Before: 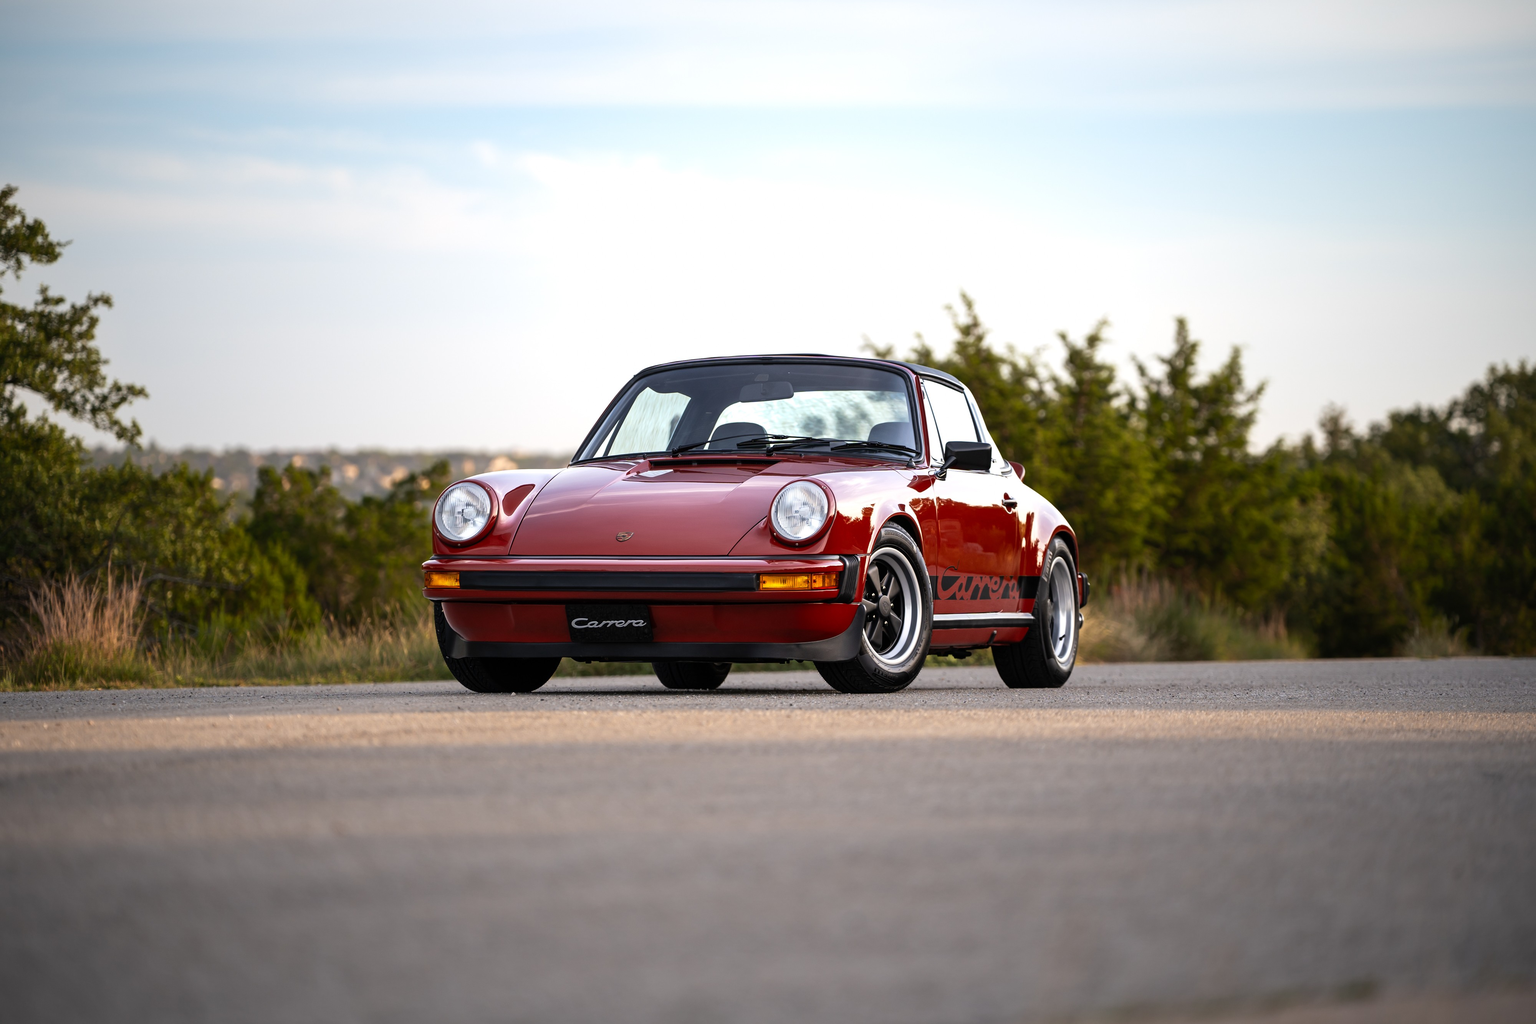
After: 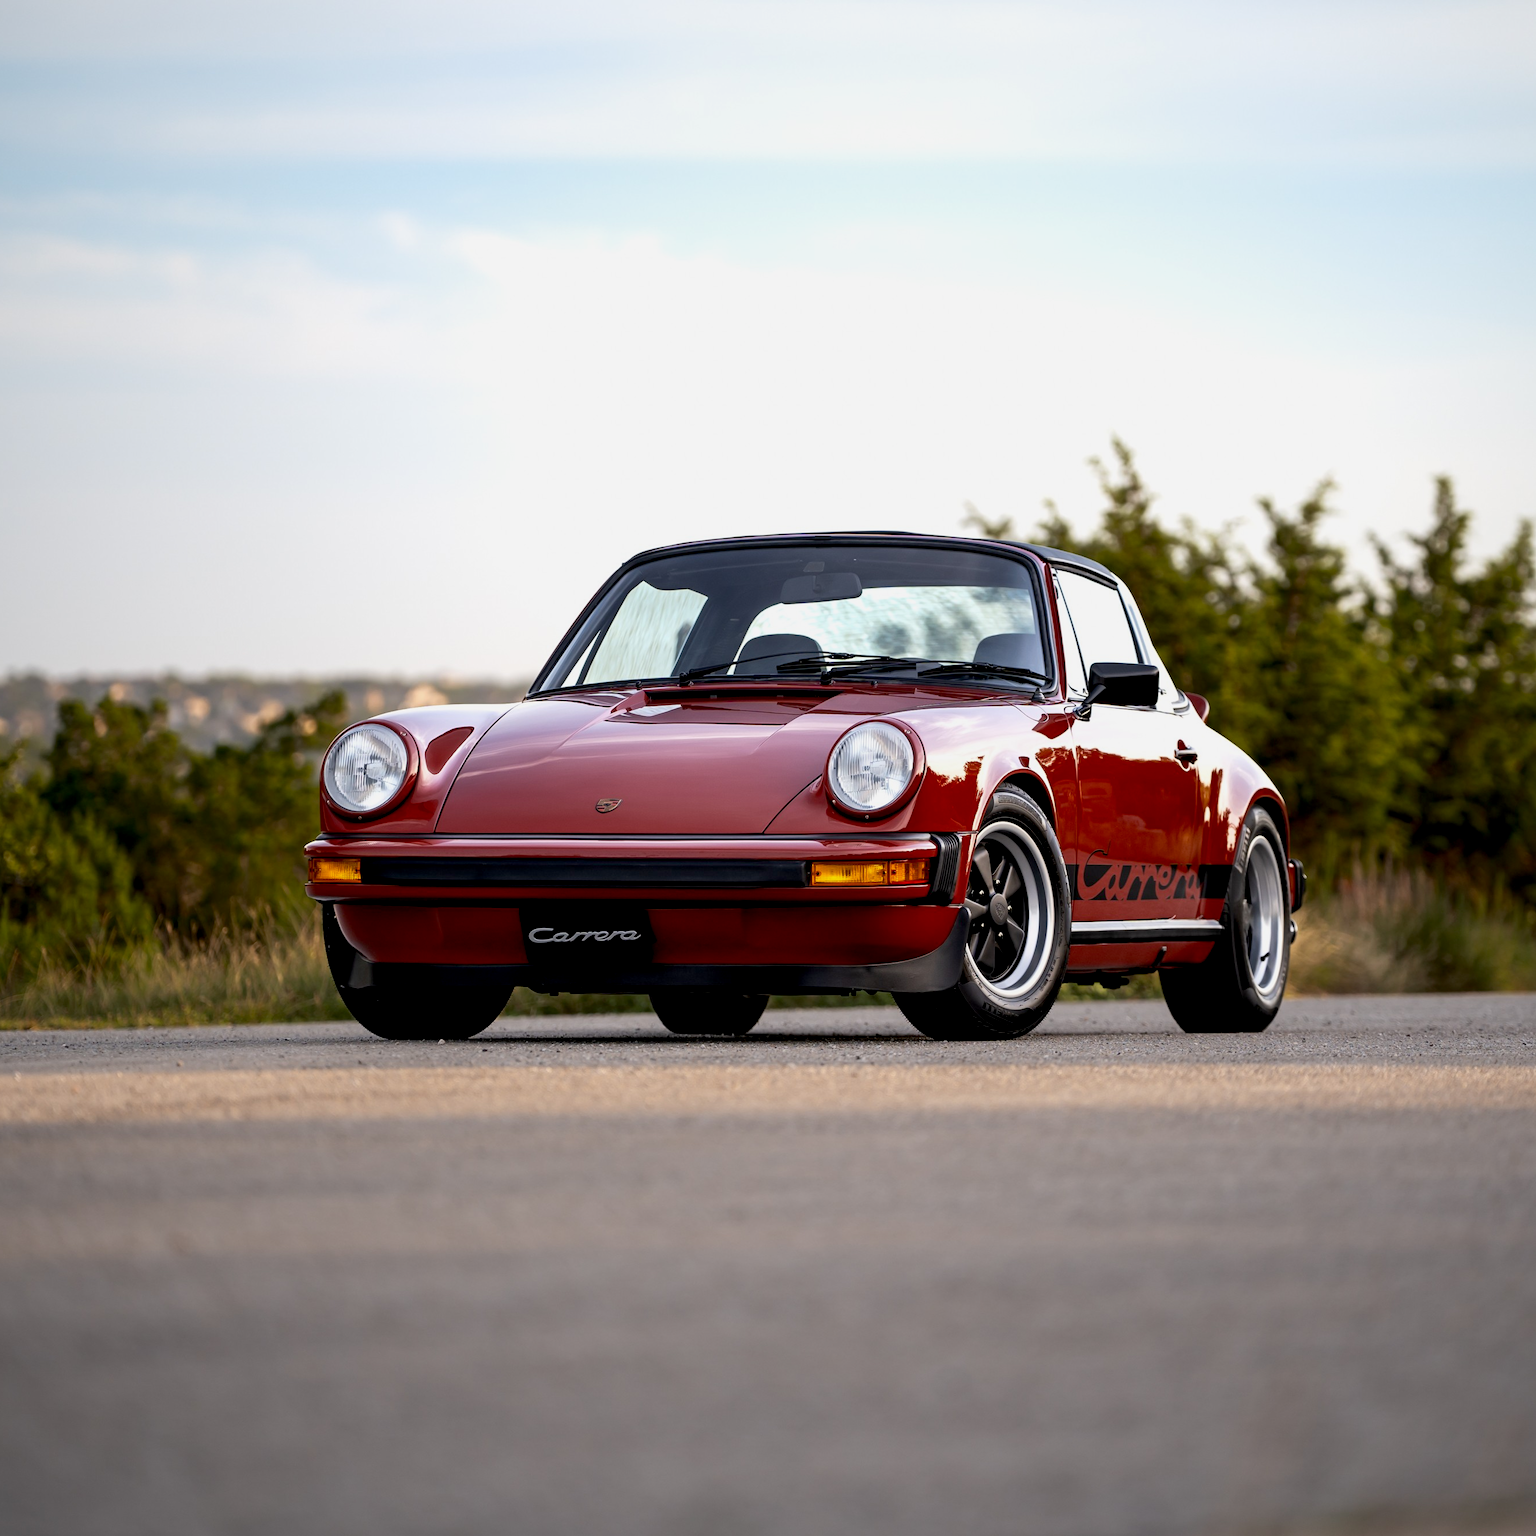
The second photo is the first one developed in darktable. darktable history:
crop and rotate: left 14.292%, right 19.041%
exposure: black level correction 0.009, exposure -0.159 EV, compensate highlight preservation false
